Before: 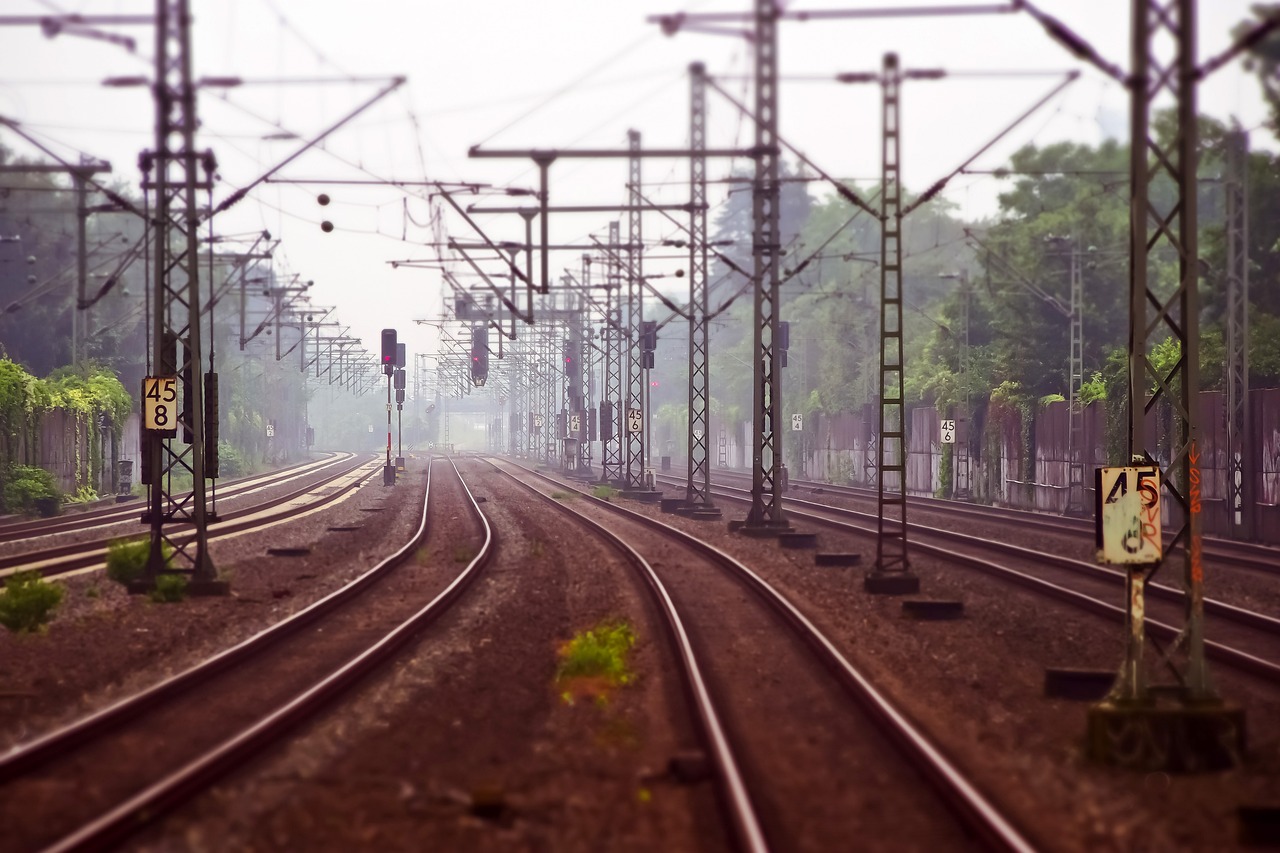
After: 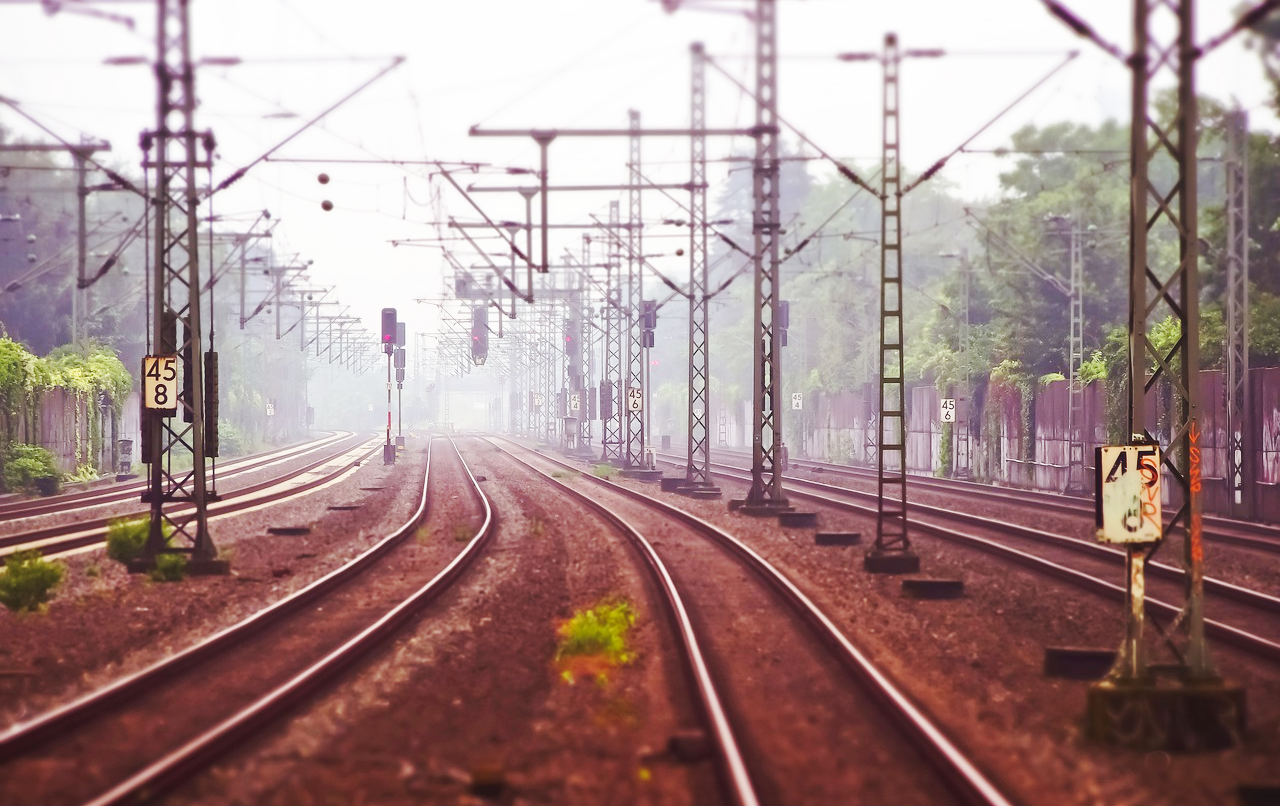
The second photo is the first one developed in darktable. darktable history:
crop and rotate: top 2.479%, bottom 3.018%
base curve: curves: ch0 [(0, 0.007) (0.028, 0.063) (0.121, 0.311) (0.46, 0.743) (0.859, 0.957) (1, 1)], preserve colors none
